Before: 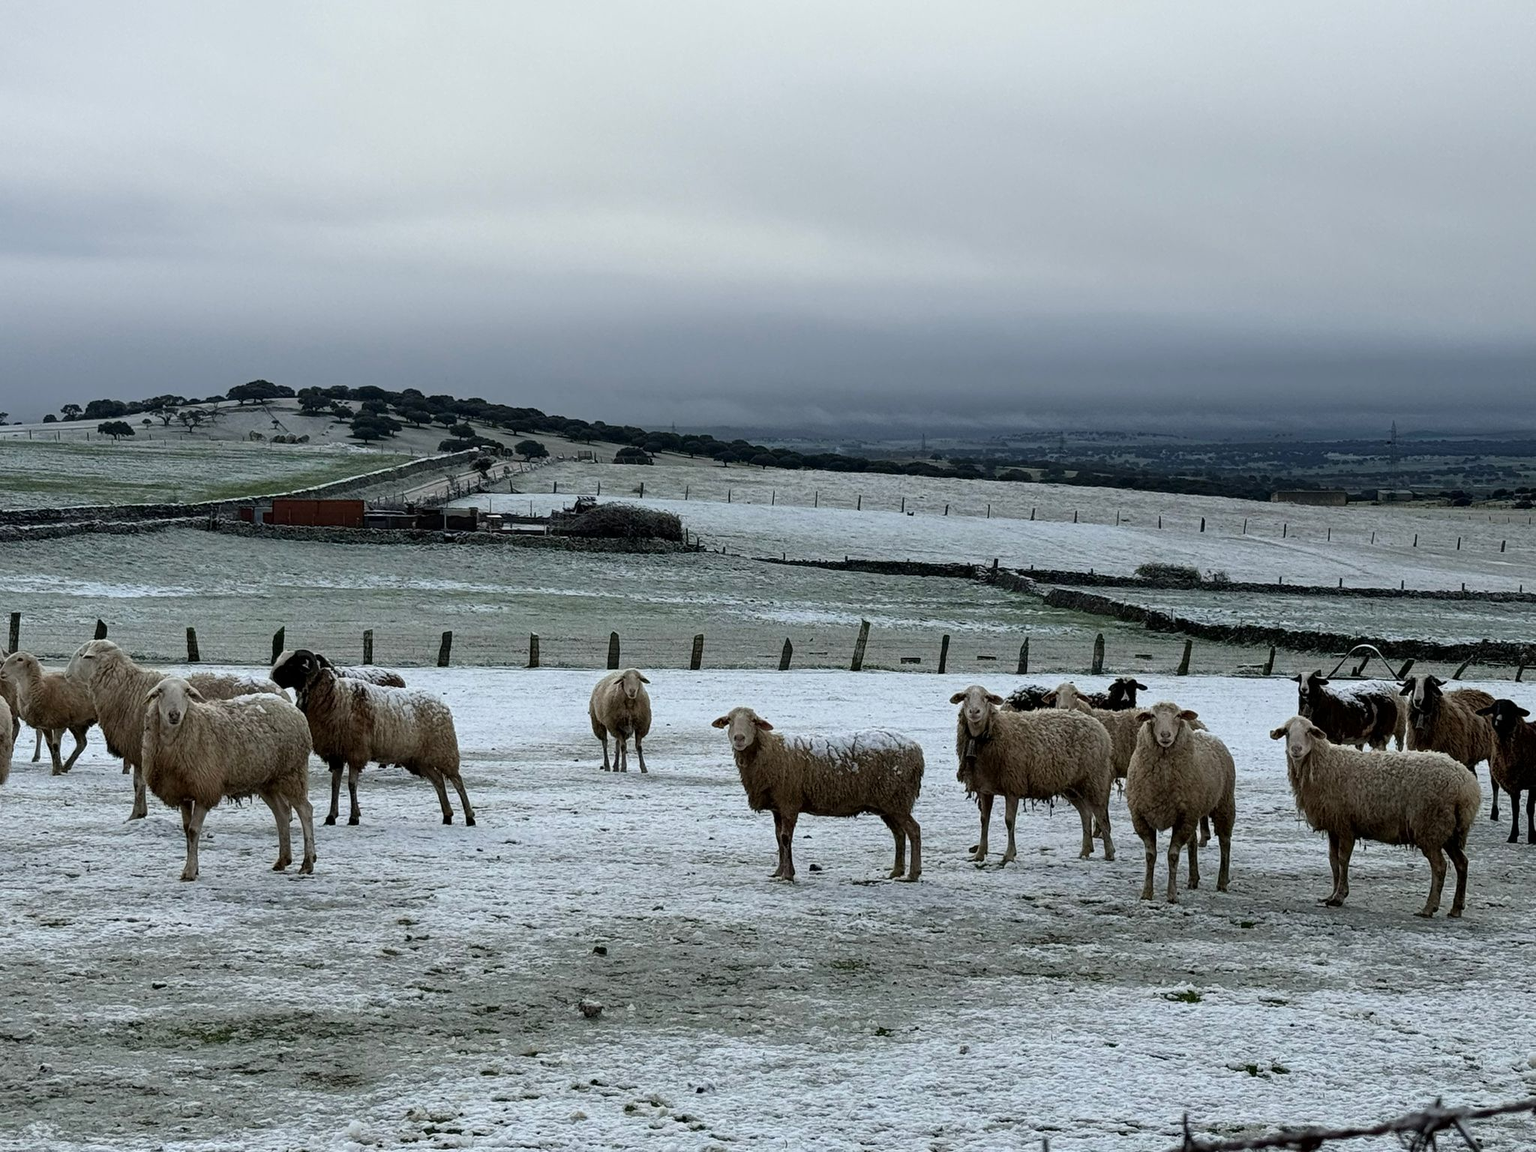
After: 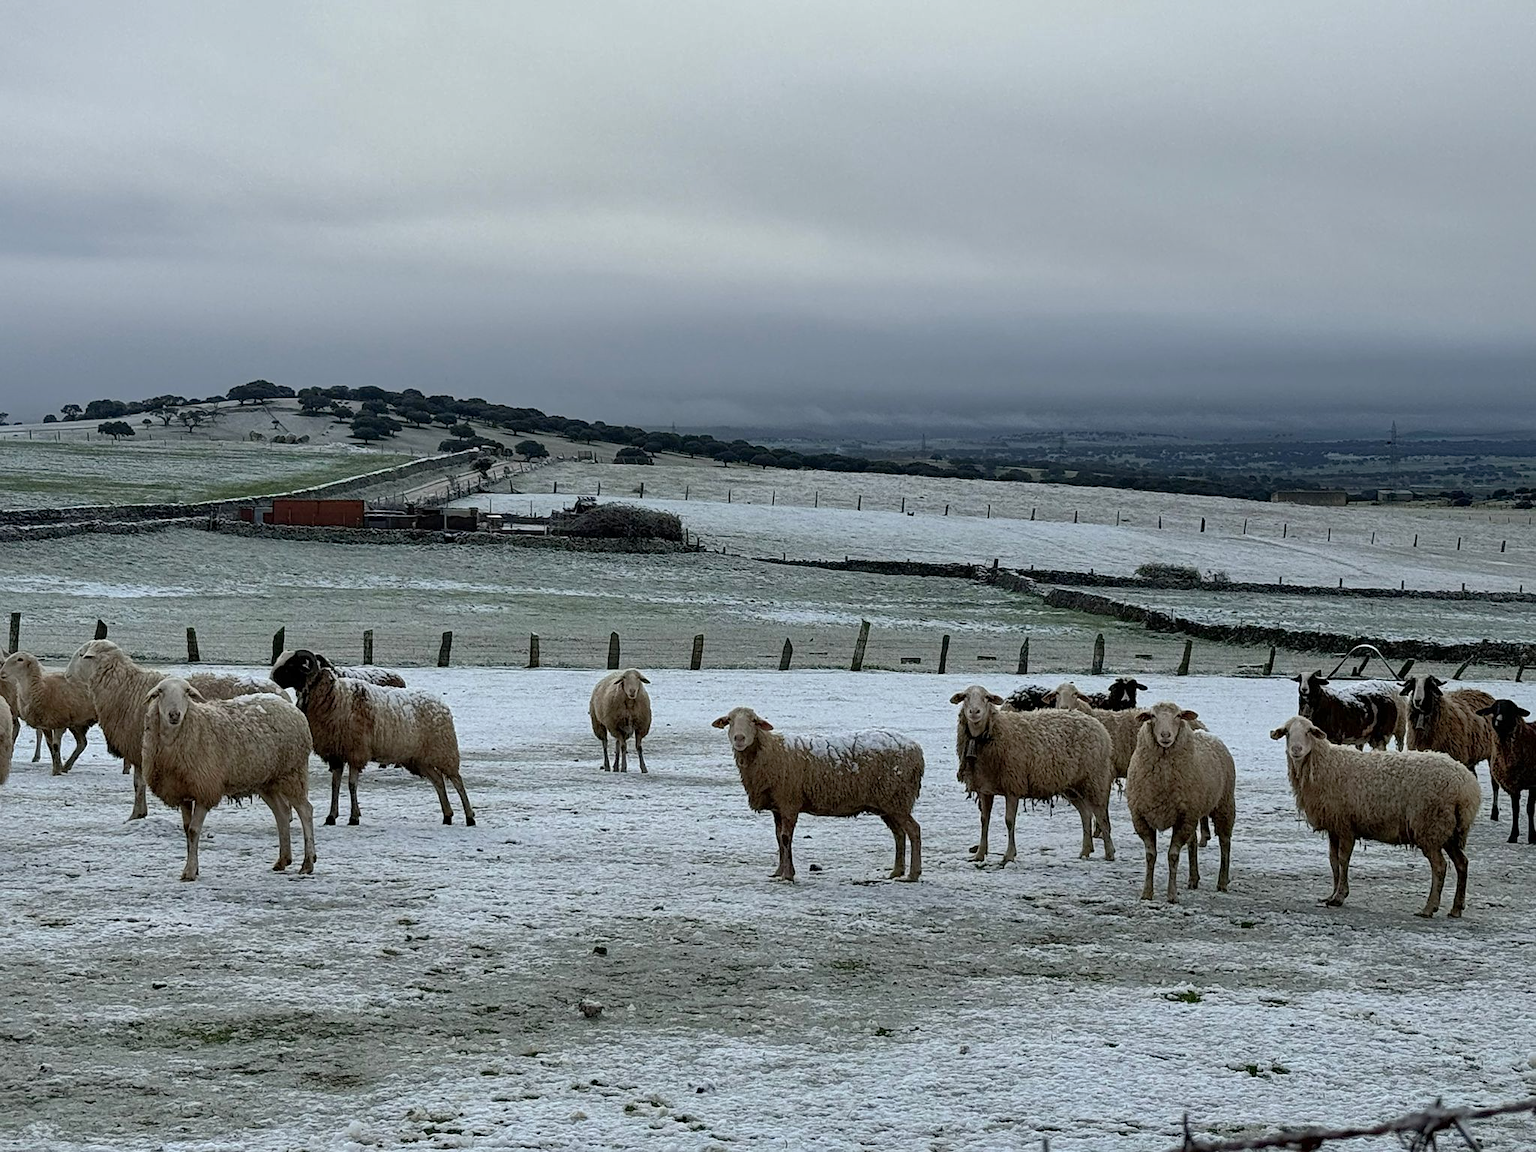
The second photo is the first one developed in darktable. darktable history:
shadows and highlights: on, module defaults
sharpen: amount 0.208
